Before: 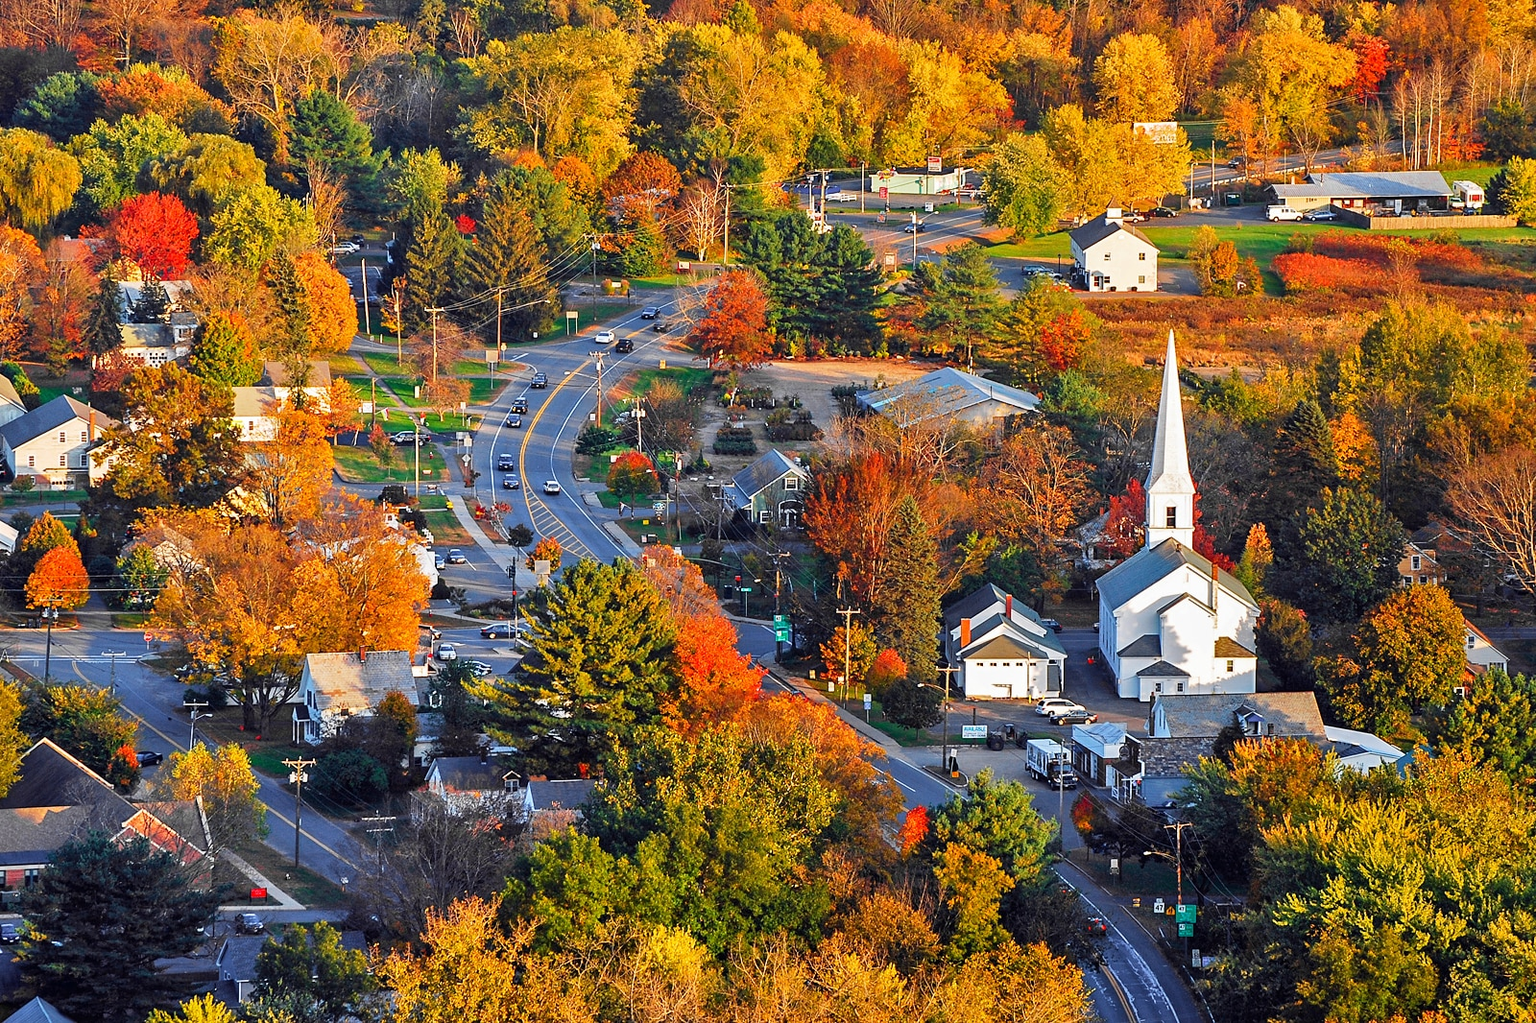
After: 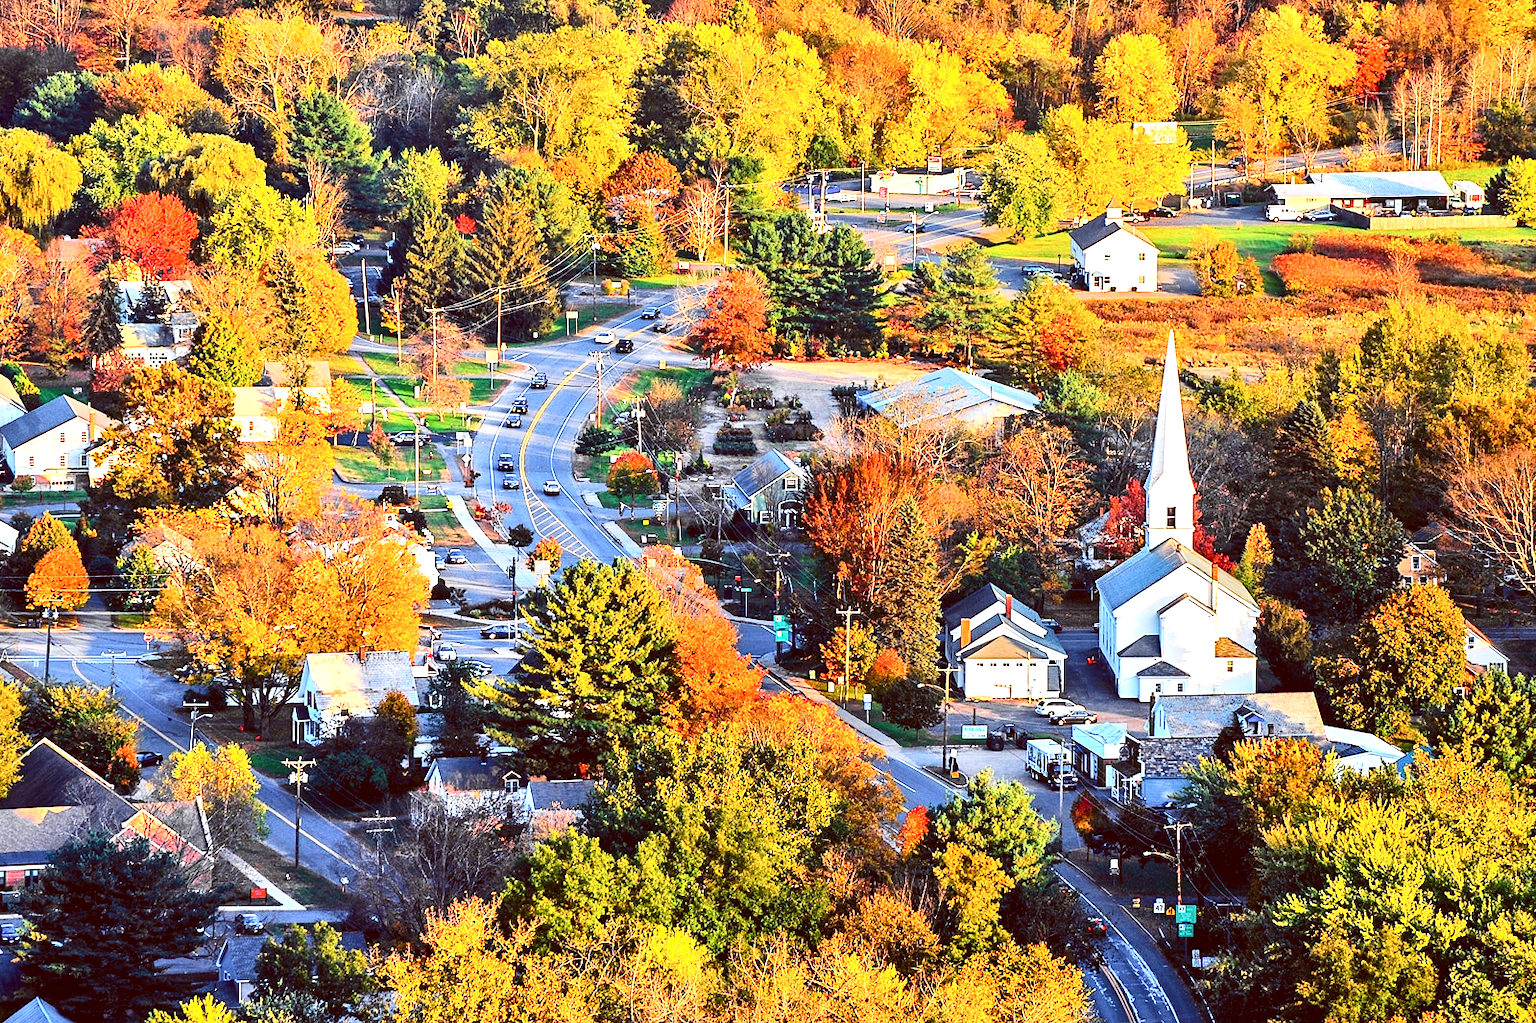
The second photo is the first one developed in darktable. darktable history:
exposure: black level correction 0, exposure 1 EV, compensate exposure bias true, compensate highlight preservation false
color balance: lift [1, 1.015, 1.004, 0.985], gamma [1, 0.958, 0.971, 1.042], gain [1, 0.956, 0.977, 1.044]
contrast brightness saturation: contrast 0.28
